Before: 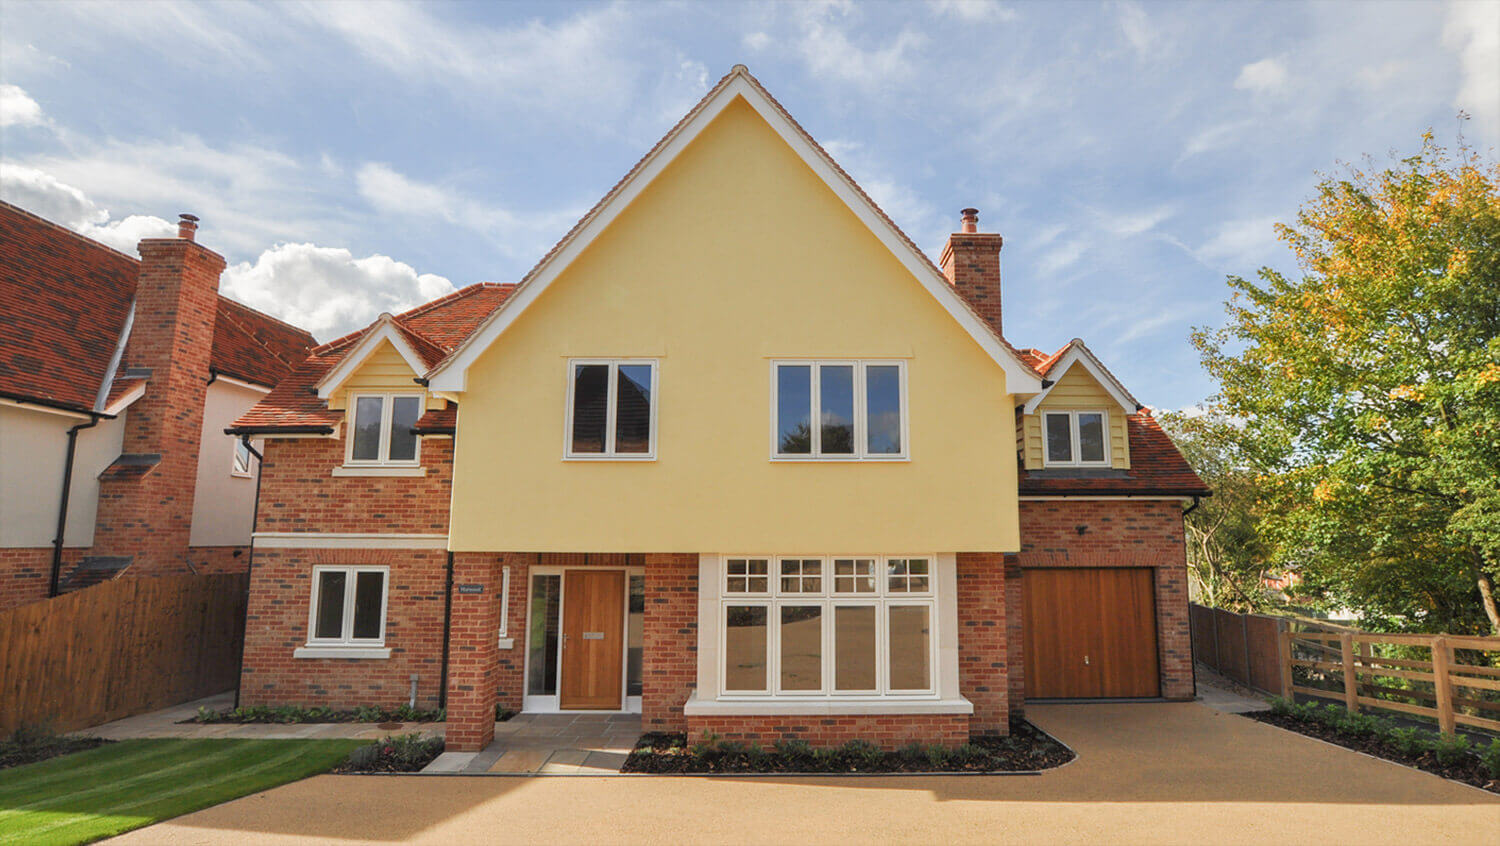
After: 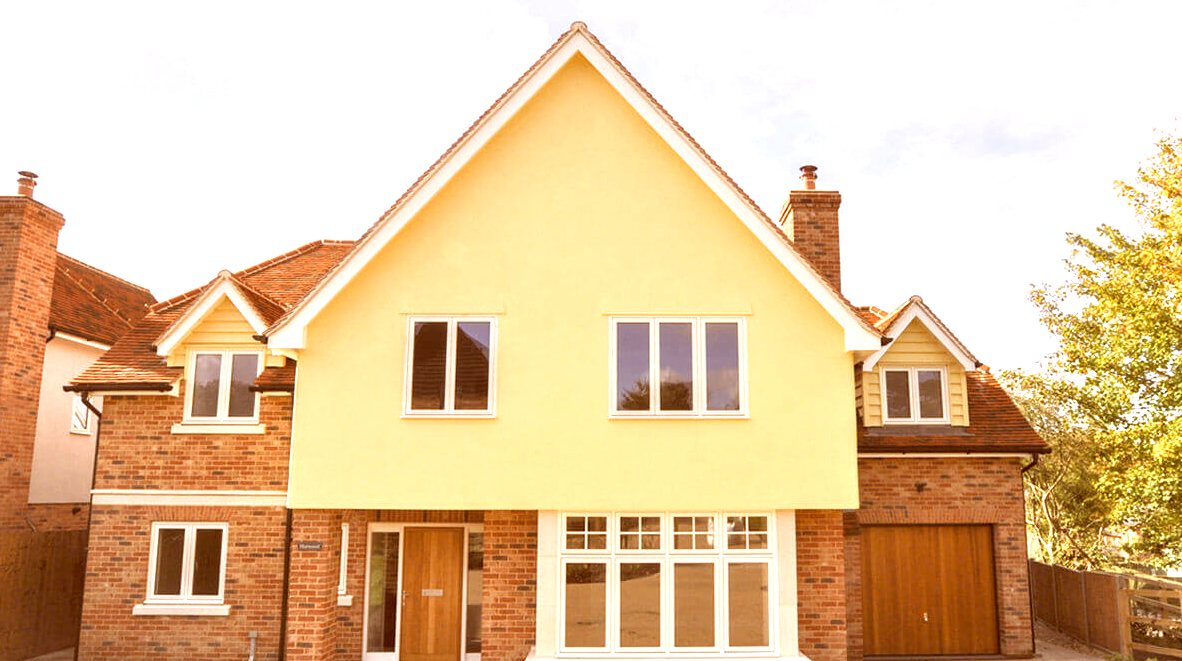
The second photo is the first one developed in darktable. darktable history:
color contrast: green-magenta contrast 0.8, blue-yellow contrast 1.1, unbound 0
color balance: contrast -0.5%
crop and rotate: left 10.77%, top 5.1%, right 10.41%, bottom 16.76%
color correction: highlights a* 9.03, highlights b* 8.71, shadows a* 40, shadows b* 40, saturation 0.8
exposure: black level correction -0.002, exposure 1.115 EV, compensate highlight preservation false
